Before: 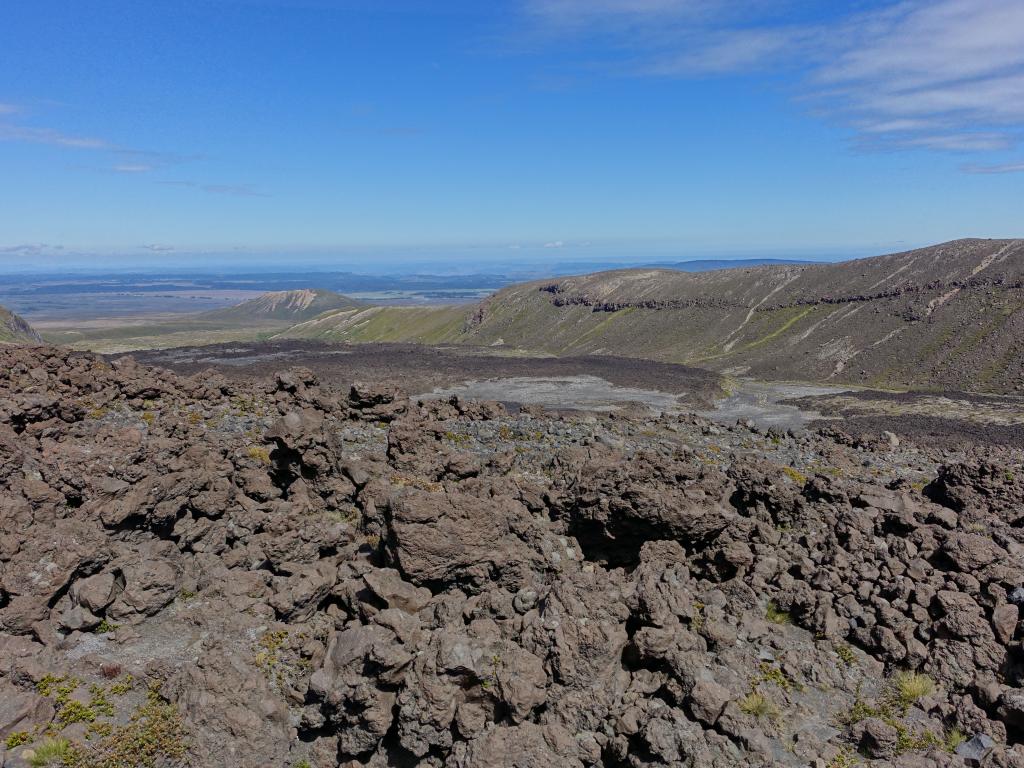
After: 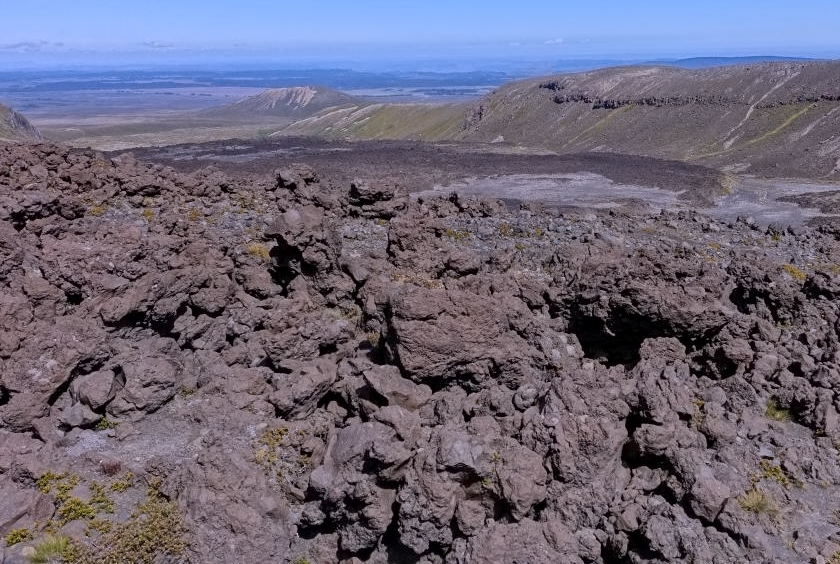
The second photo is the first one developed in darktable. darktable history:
exposure: black level correction 0.001, compensate highlight preservation false
crop: top 26.531%, right 17.959%
white balance: red 1.042, blue 1.17
contrast equalizer: y [[0.5 ×6], [0.5 ×6], [0.5 ×6], [0 ×6], [0, 0.039, 0.251, 0.29, 0.293, 0.292]]
